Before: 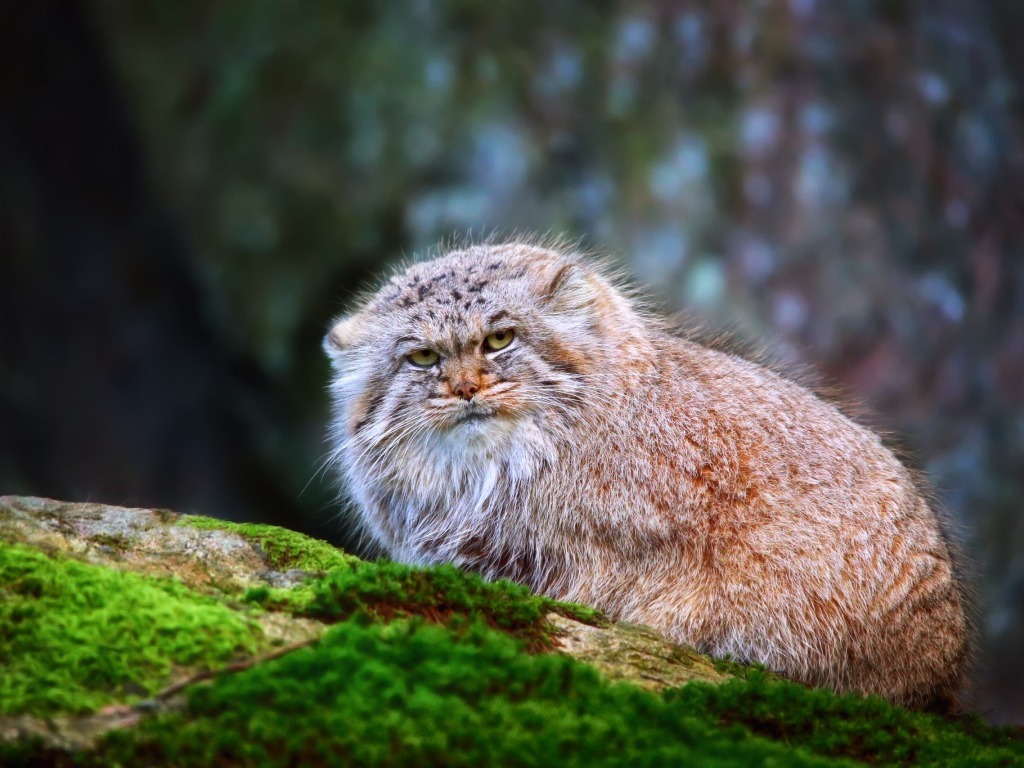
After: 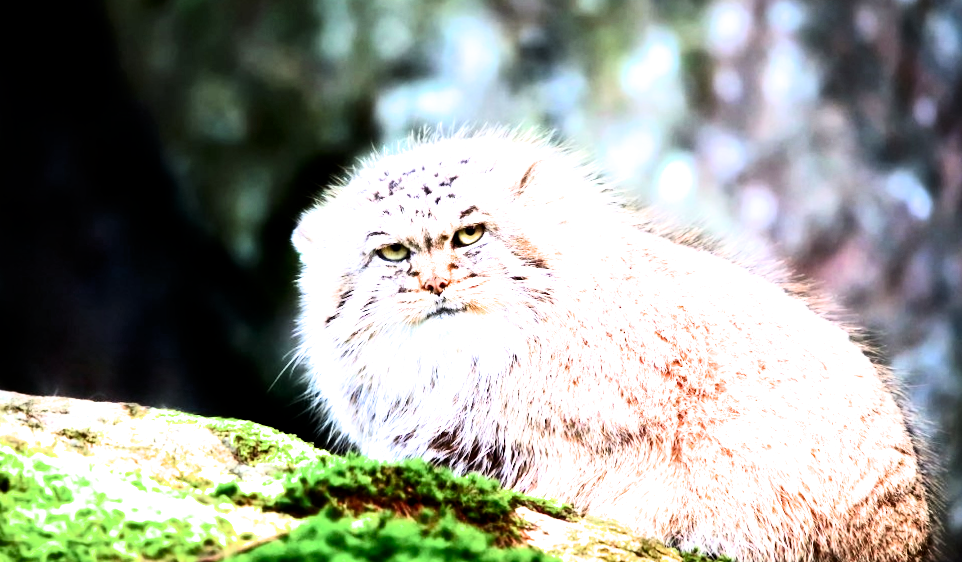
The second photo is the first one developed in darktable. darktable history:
rotate and perspective: rotation 0.174°, lens shift (vertical) 0.013, lens shift (horizontal) 0.019, shear 0.001, automatic cropping original format, crop left 0.007, crop right 0.991, crop top 0.016, crop bottom 0.997
filmic rgb: black relative exposure -3.57 EV, white relative exposure 2.29 EV, hardness 3.41
crop and rotate: left 2.991%, top 13.302%, right 1.981%, bottom 12.636%
contrast brightness saturation: contrast 0.28
exposure: black level correction 0, exposure 1.675 EV, compensate exposure bias true, compensate highlight preservation false
